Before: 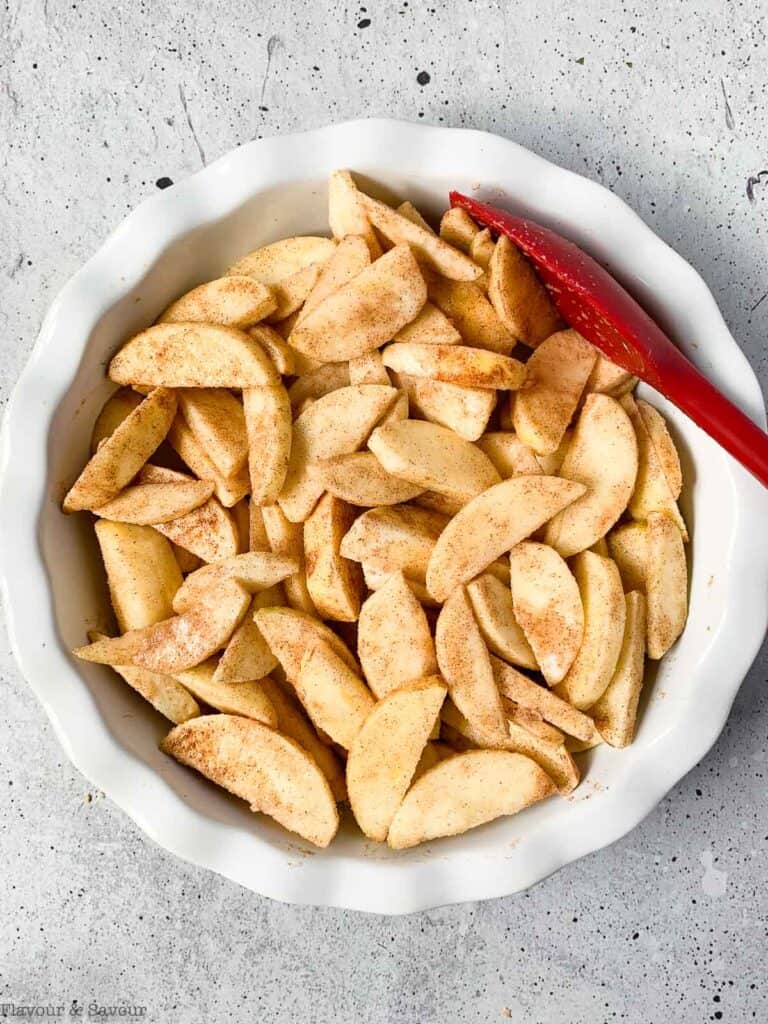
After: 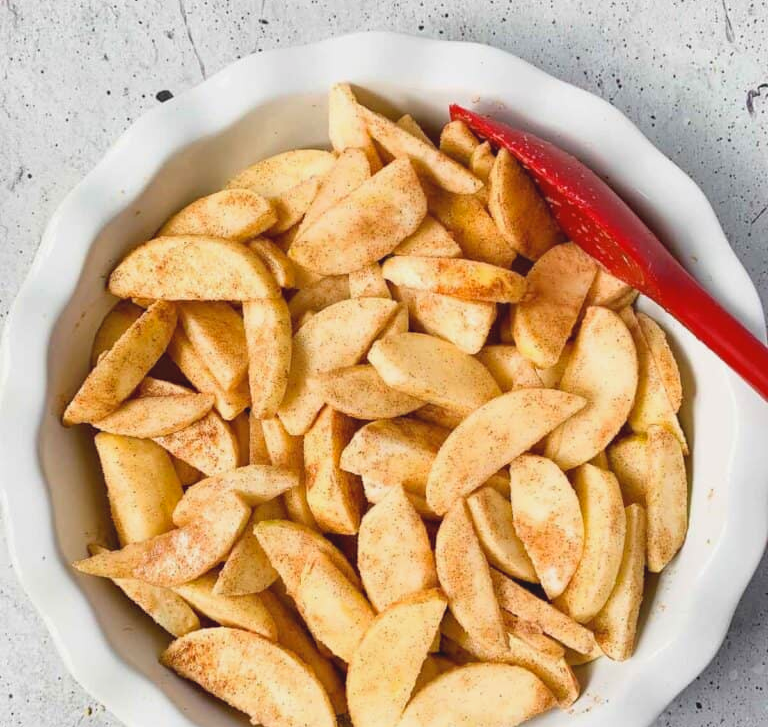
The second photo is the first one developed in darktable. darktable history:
contrast brightness saturation: contrast -0.095, brightness 0.054, saturation 0.076
crop and rotate: top 8.508%, bottom 20.418%
